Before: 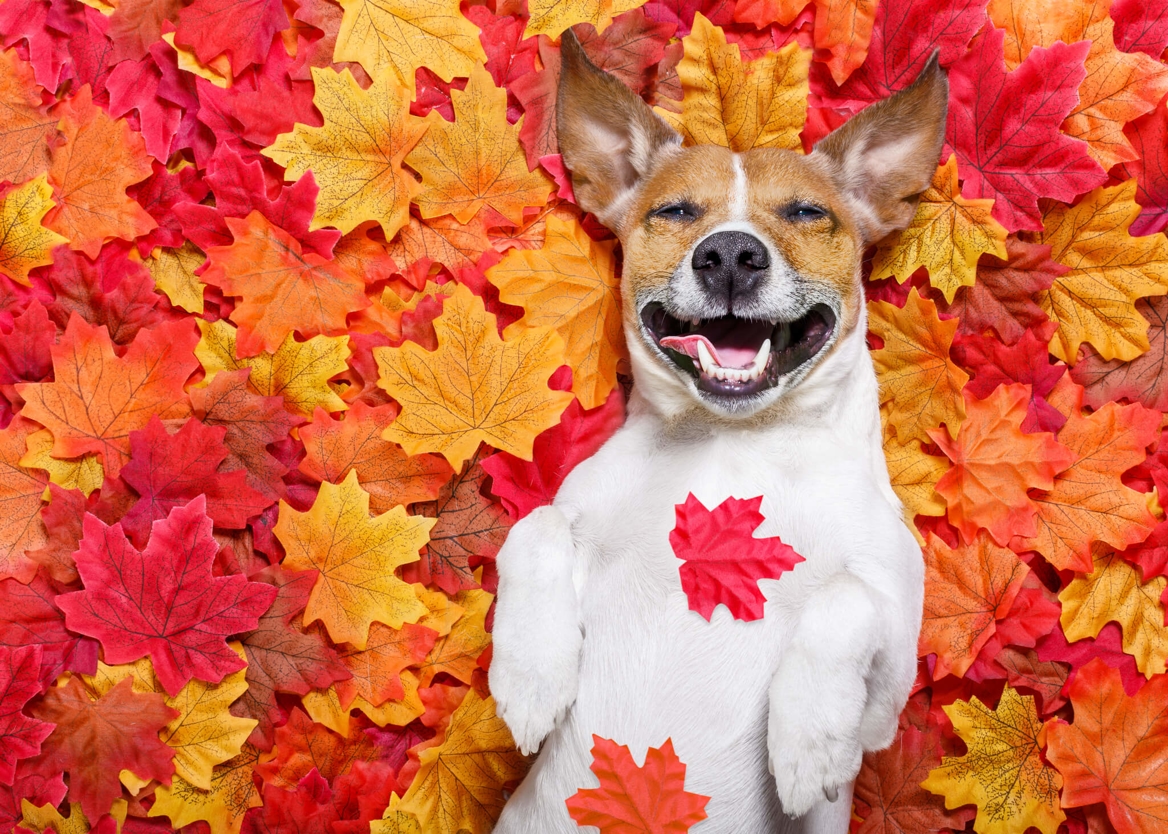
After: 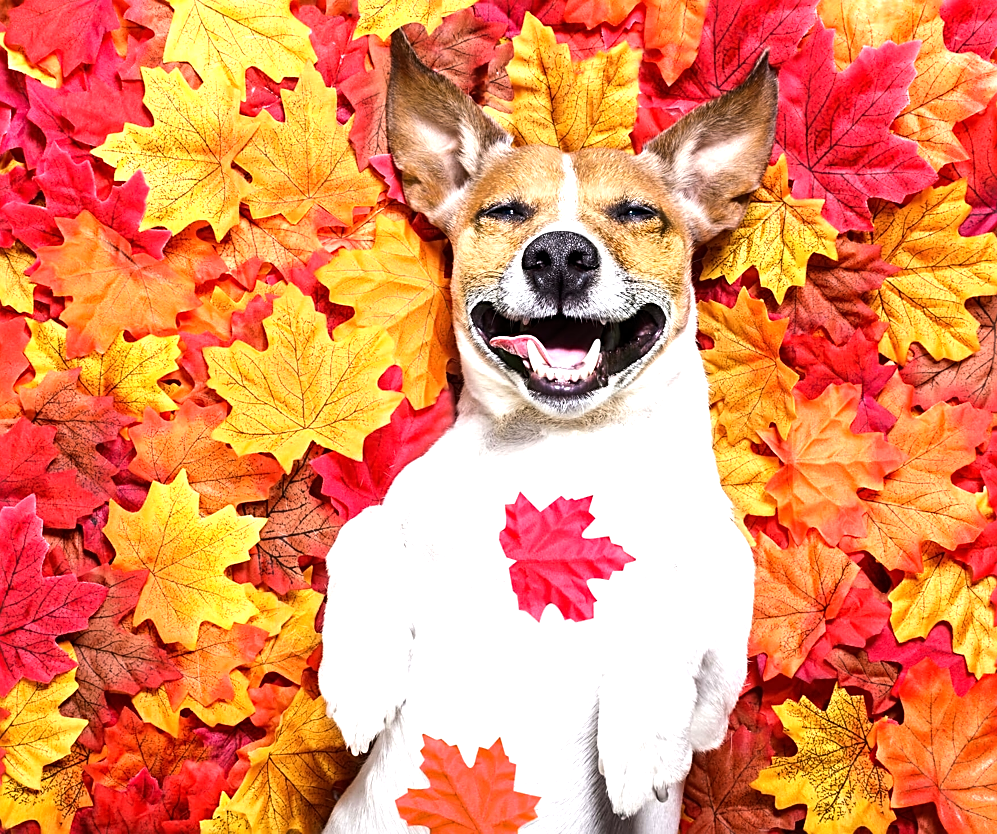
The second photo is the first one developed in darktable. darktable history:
sharpen: on, module defaults
crop and rotate: left 14.584%
tone equalizer: -8 EV -1.08 EV, -7 EV -1.01 EV, -6 EV -0.867 EV, -5 EV -0.578 EV, -3 EV 0.578 EV, -2 EV 0.867 EV, -1 EV 1.01 EV, +0 EV 1.08 EV, edges refinement/feathering 500, mask exposure compensation -1.57 EV, preserve details no
